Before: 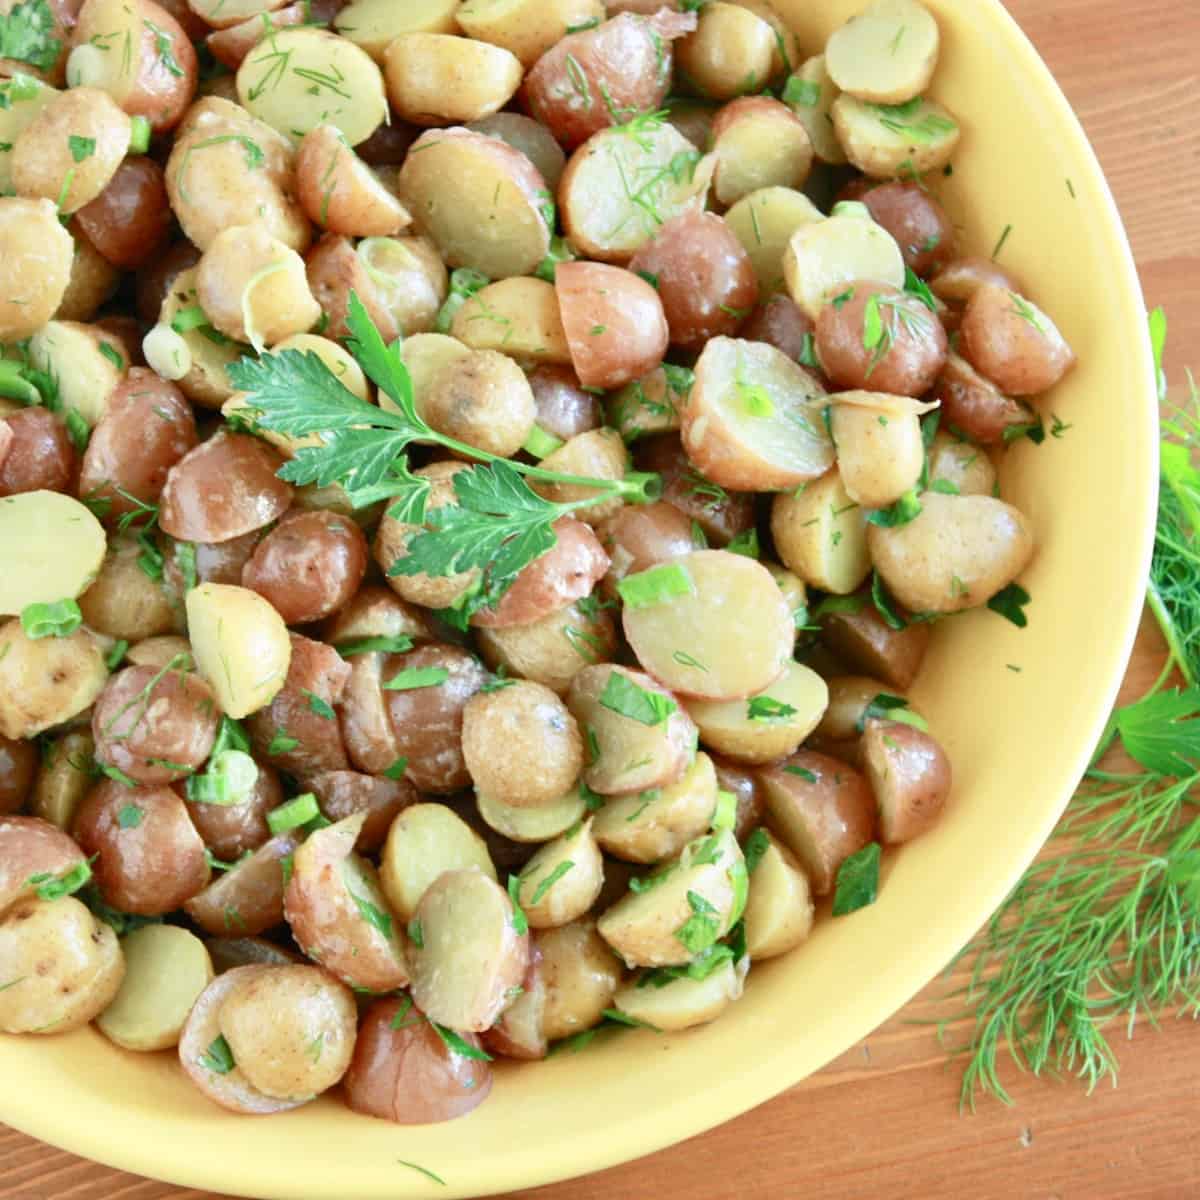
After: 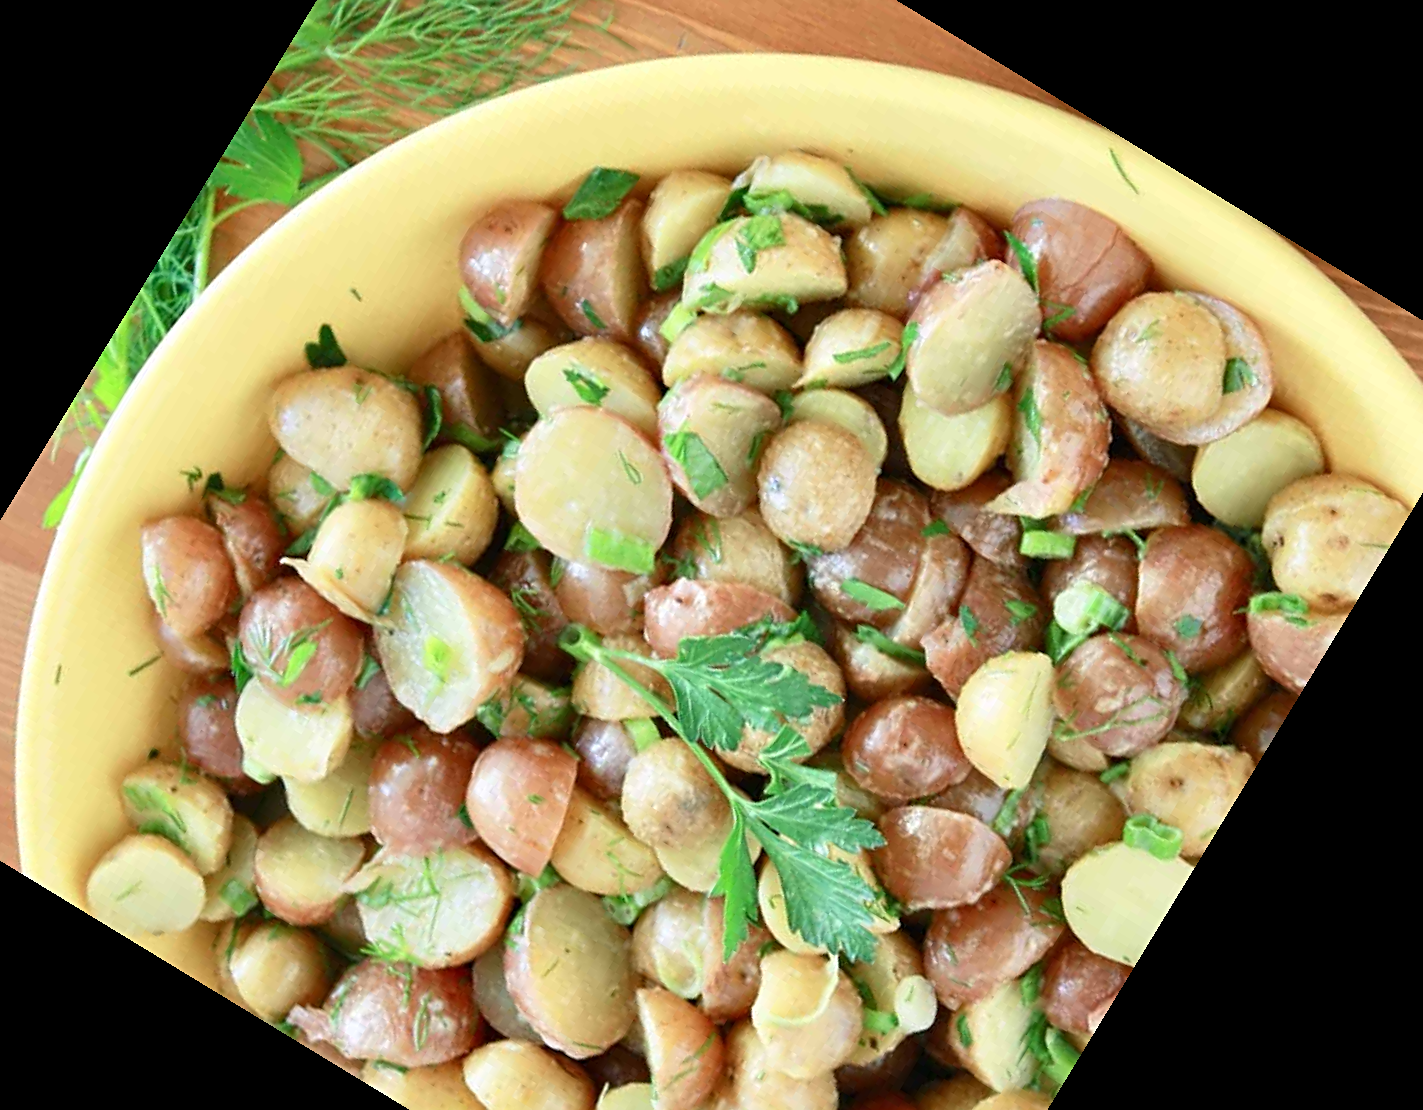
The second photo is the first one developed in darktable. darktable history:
crop and rotate: angle 148.68°, left 9.111%, top 15.603%, right 4.588%, bottom 17.041%
sharpen: radius 2.529, amount 0.323
